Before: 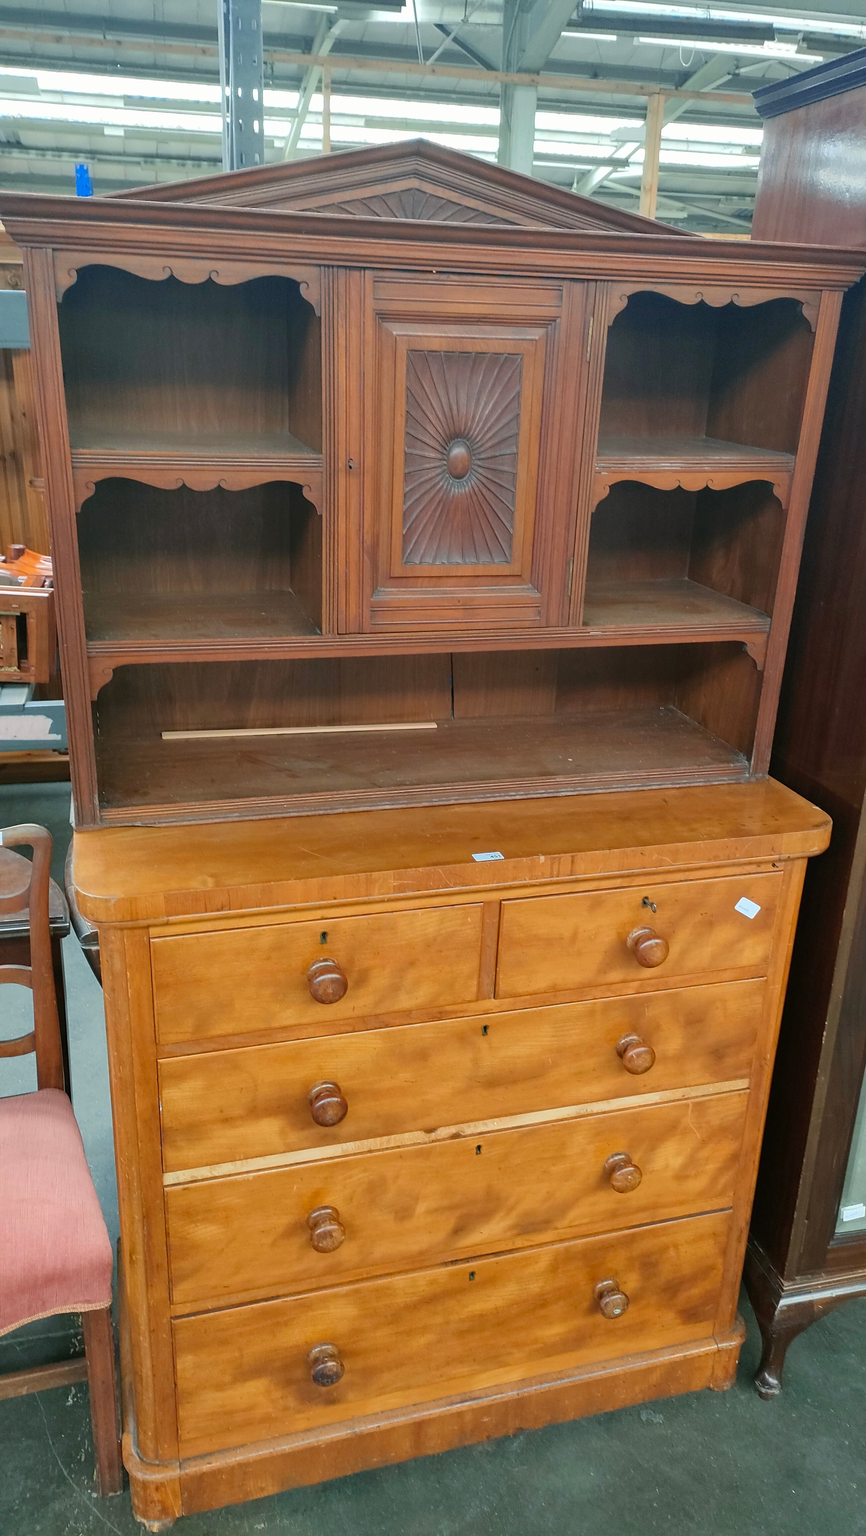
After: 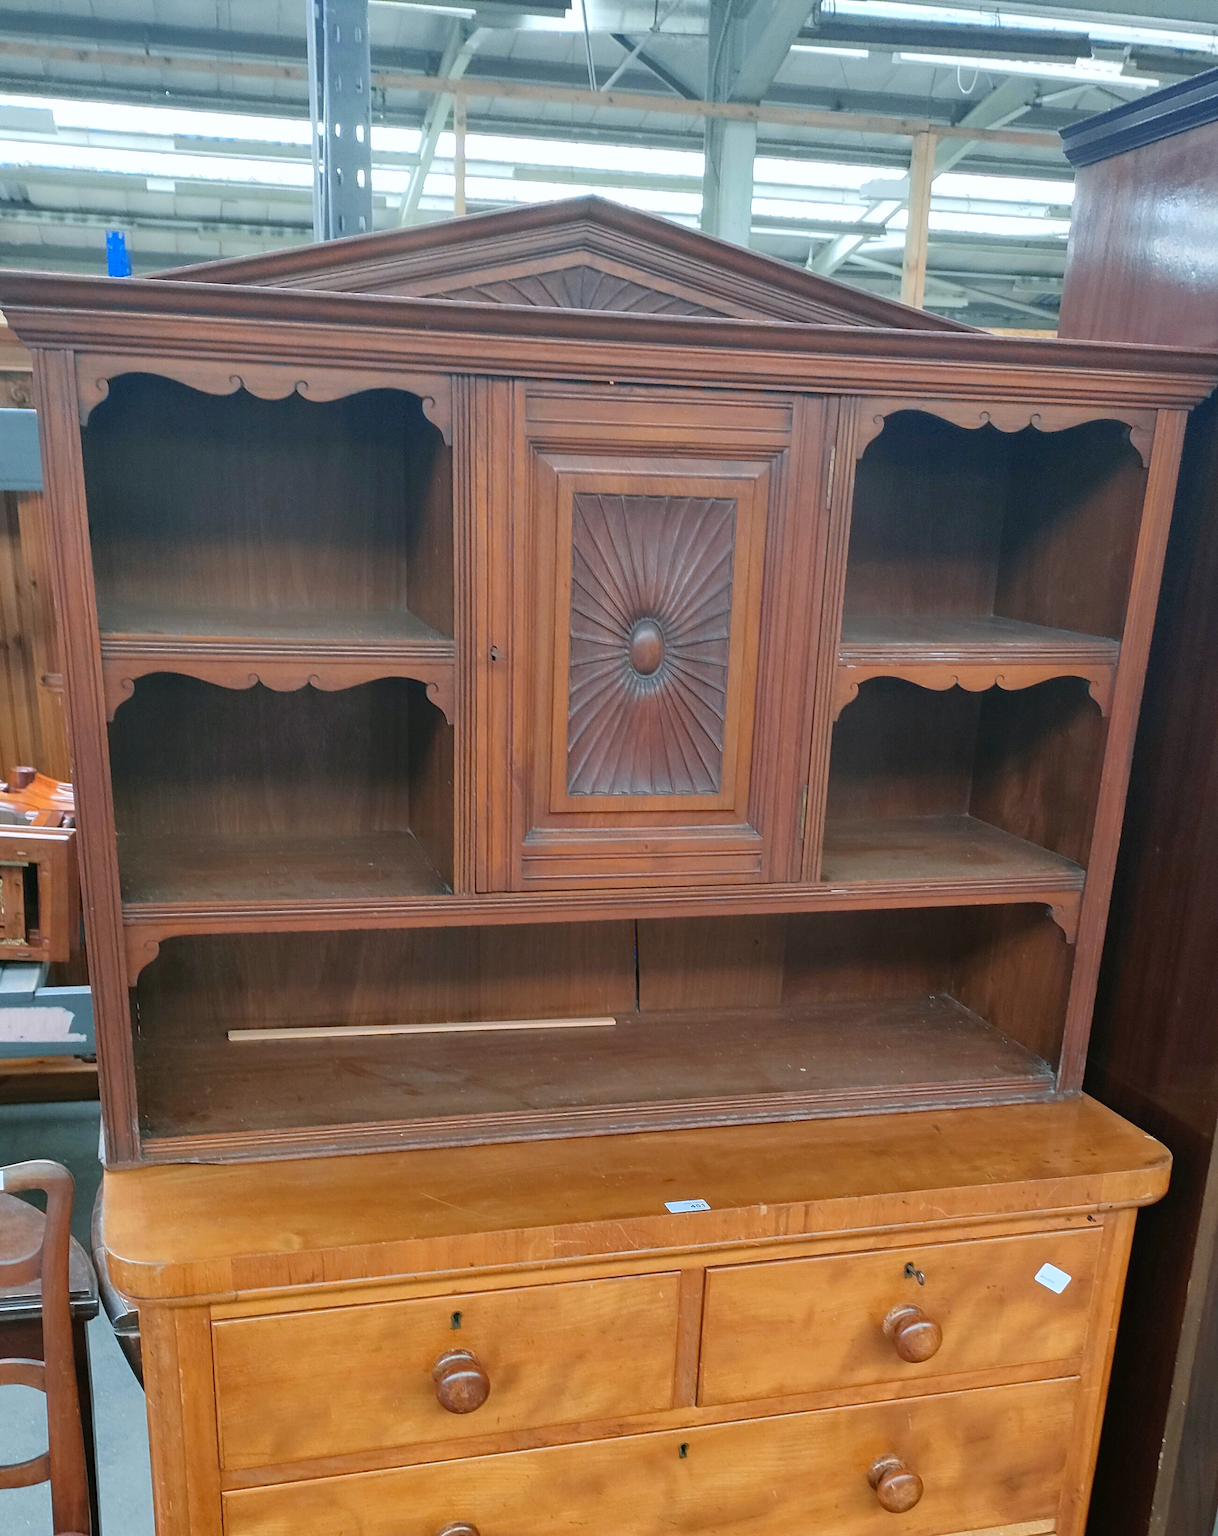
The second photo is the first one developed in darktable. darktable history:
crop: right 0.001%, bottom 28.96%
color calibration: illuminant as shot in camera, x 0.358, y 0.373, temperature 4628.91 K, saturation algorithm version 1 (2020)
shadows and highlights: shadows -1.43, highlights 38.85
